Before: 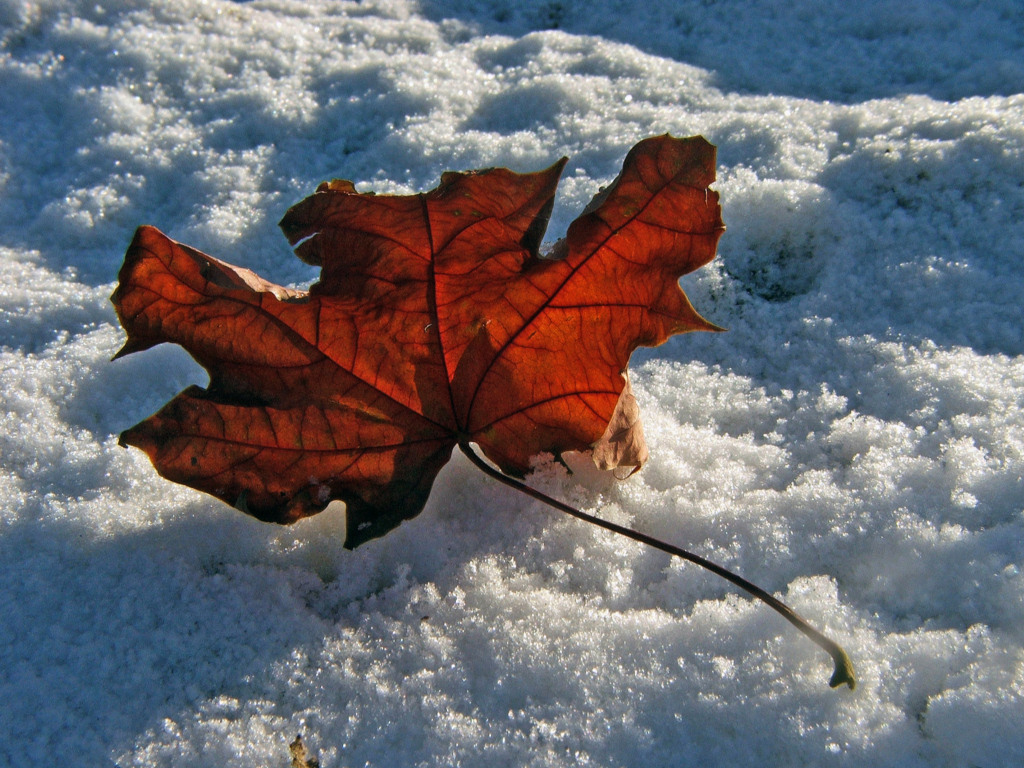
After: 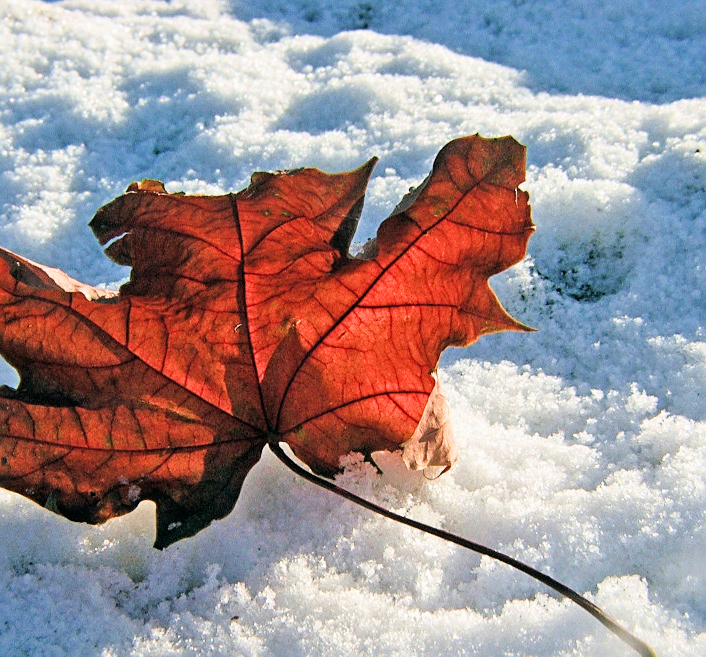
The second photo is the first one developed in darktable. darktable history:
exposure: exposure 1 EV, compensate exposure bias true, compensate highlight preservation false
sharpen: on, module defaults
filmic rgb: black relative exposure -7.65 EV, white relative exposure 4.56 EV, hardness 3.61
crop: left 18.636%, right 12.365%, bottom 14.45%
